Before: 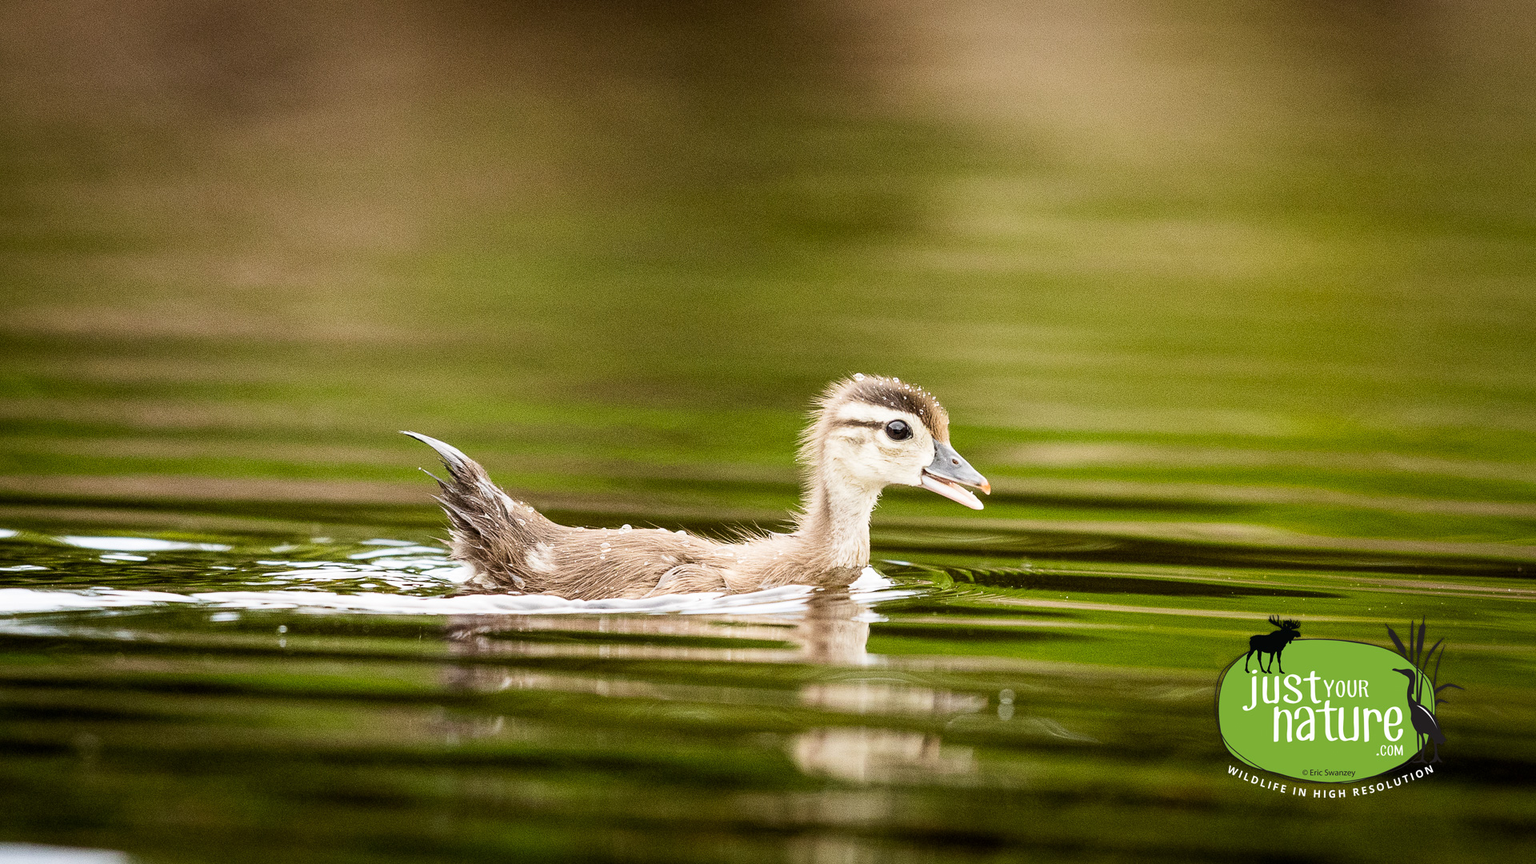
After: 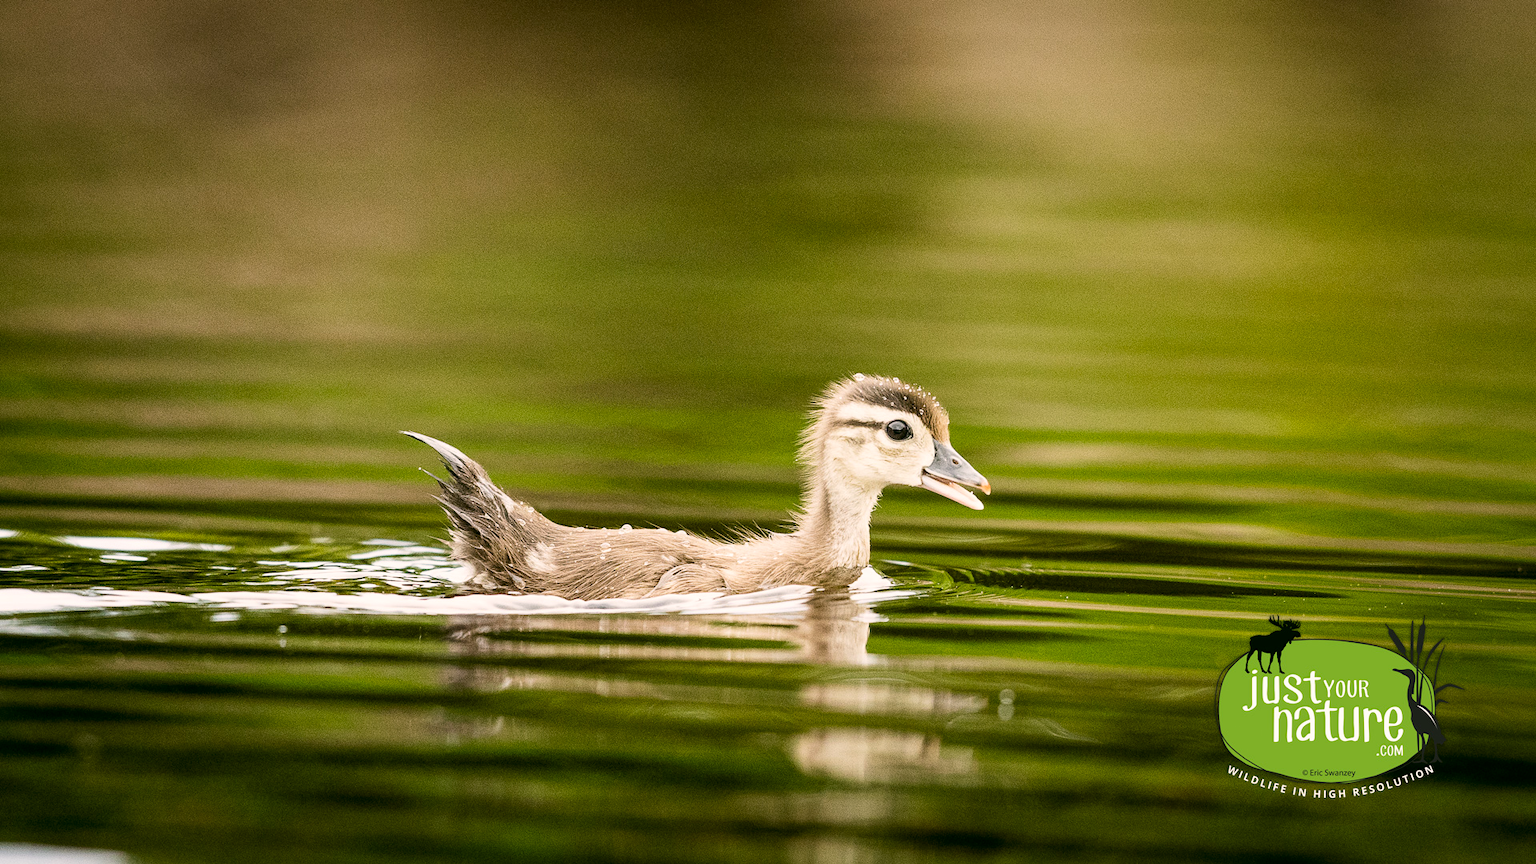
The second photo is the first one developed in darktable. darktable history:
color correction: highlights a* 4.61, highlights b* 4.92, shadows a* -7.64, shadows b* 4.75
